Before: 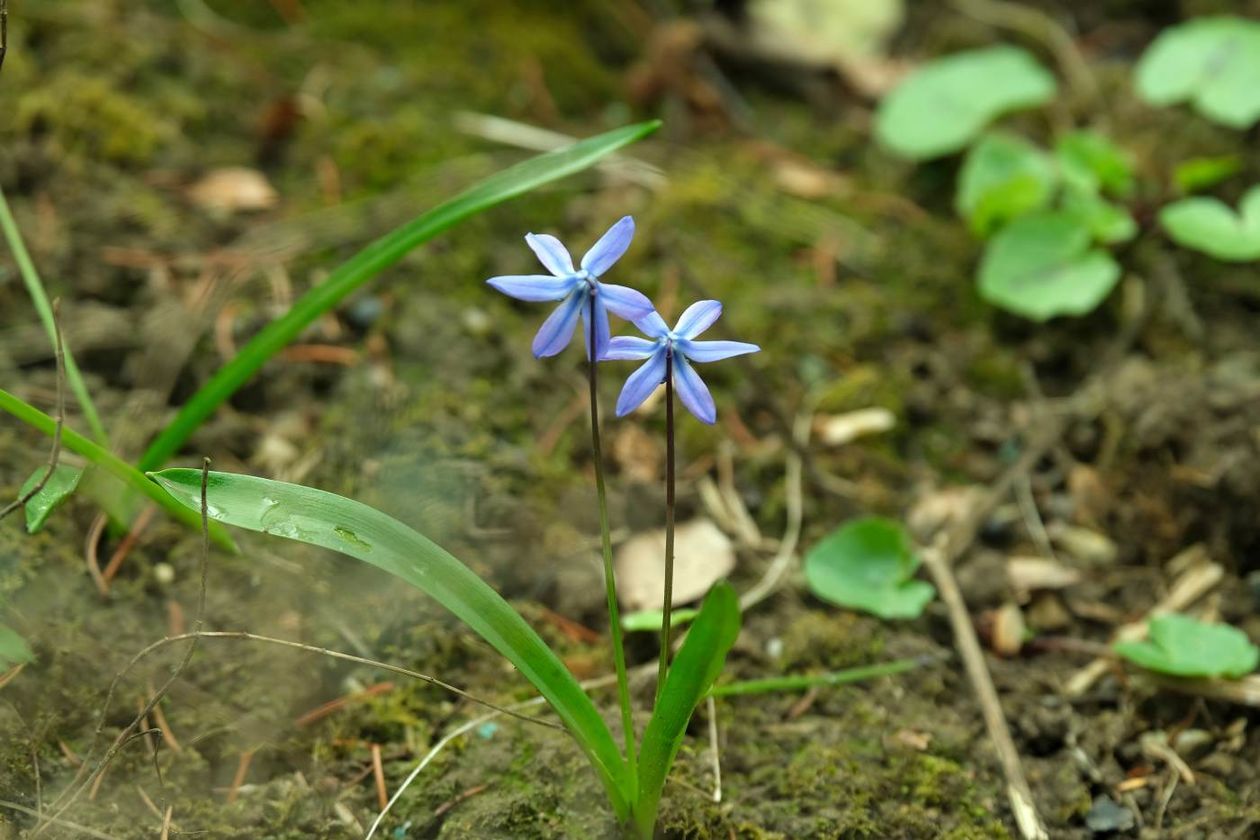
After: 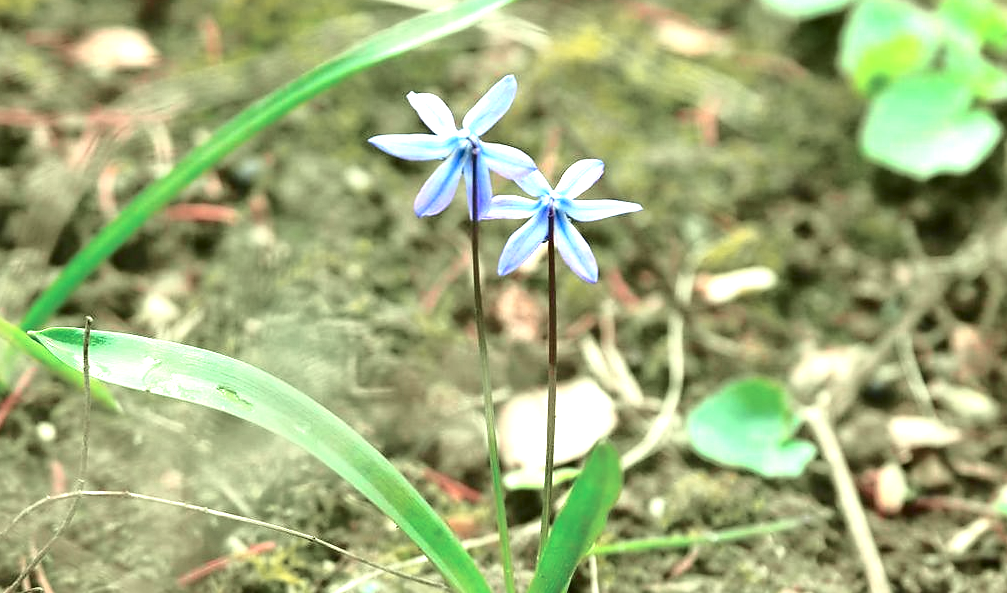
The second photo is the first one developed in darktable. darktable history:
tone curve: curves: ch0 [(0, 0.021) (0.059, 0.053) (0.212, 0.18) (0.337, 0.304) (0.495, 0.505) (0.725, 0.731) (0.89, 0.919) (1, 1)]; ch1 [(0, 0) (0.094, 0.081) (0.285, 0.299) (0.403, 0.436) (0.479, 0.475) (0.54, 0.55) (0.615, 0.637) (0.683, 0.688) (1, 1)]; ch2 [(0, 0) (0.257, 0.217) (0.434, 0.434) (0.498, 0.507) (0.527, 0.542) (0.597, 0.587) (0.658, 0.595) (1, 1)], color space Lab, independent channels, preserve colors none
crop: left 9.379%, top 16.89%, right 10.63%, bottom 12.407%
exposure: black level correction 0, exposure 1.104 EV, compensate exposure bias true, compensate highlight preservation false
sharpen: radius 1.481, amount 0.392, threshold 1.473
